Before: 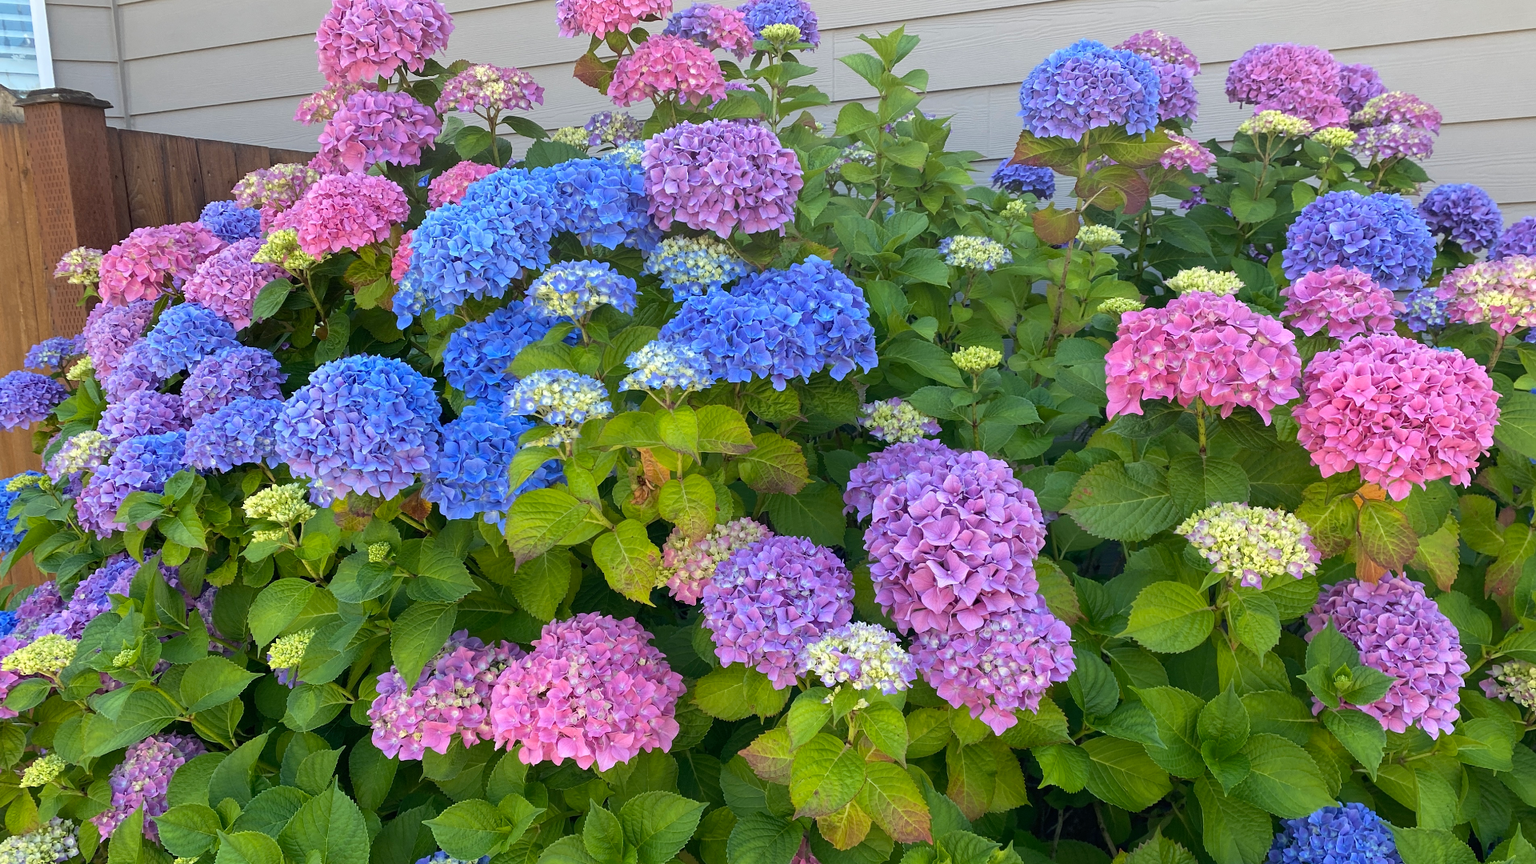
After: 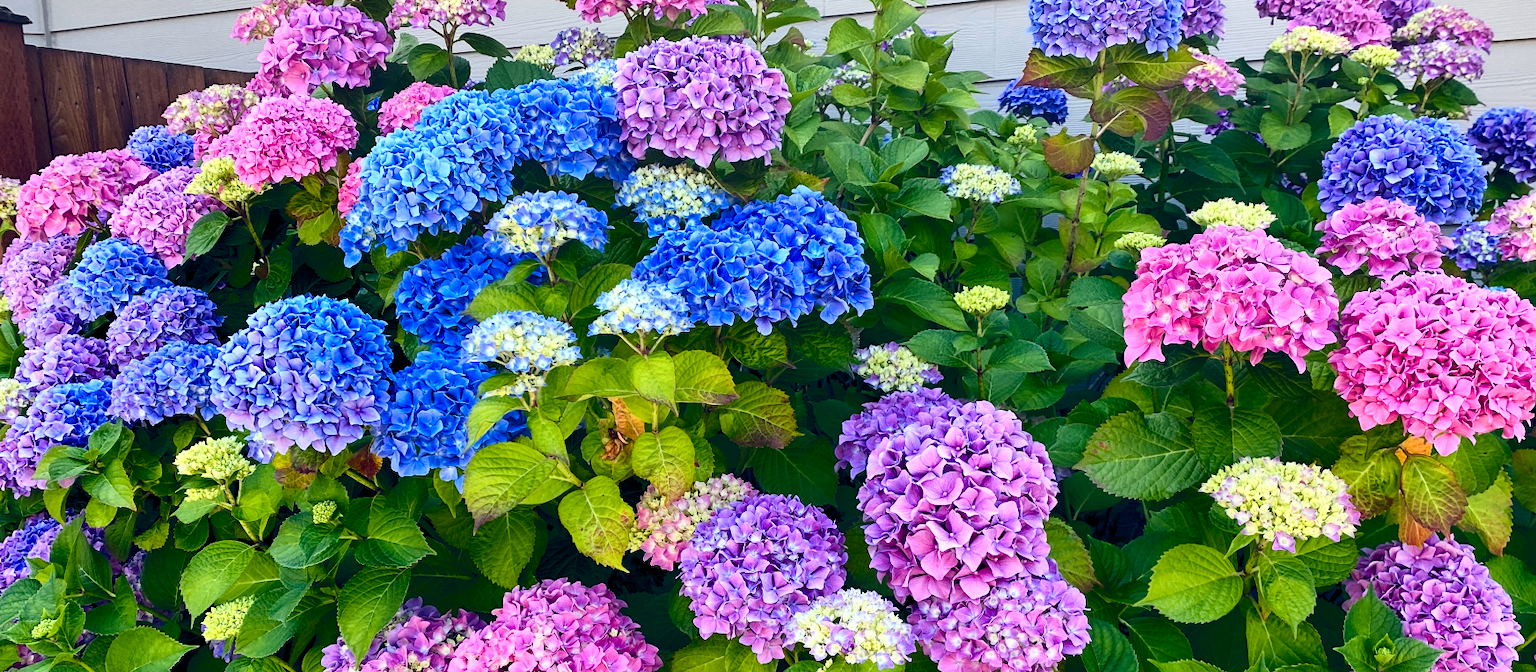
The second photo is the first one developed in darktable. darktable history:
contrast brightness saturation: contrast 0.297
shadows and highlights: shadows 74.73, highlights -60.92, soften with gaussian
exposure: black level correction 0.005, exposure 0.016 EV, compensate highlight preservation false
color balance rgb: power › hue 309.25°, highlights gain › luminance 14.512%, global offset › chroma 0.255%, global offset › hue 256.04°, perceptual saturation grading › global saturation 23.65%, perceptual saturation grading › highlights -23.404%, perceptual saturation grading › mid-tones 24.38%, perceptual saturation grading › shadows 40.797%
crop: left 5.484%, top 10.014%, right 3.556%, bottom 19.176%
